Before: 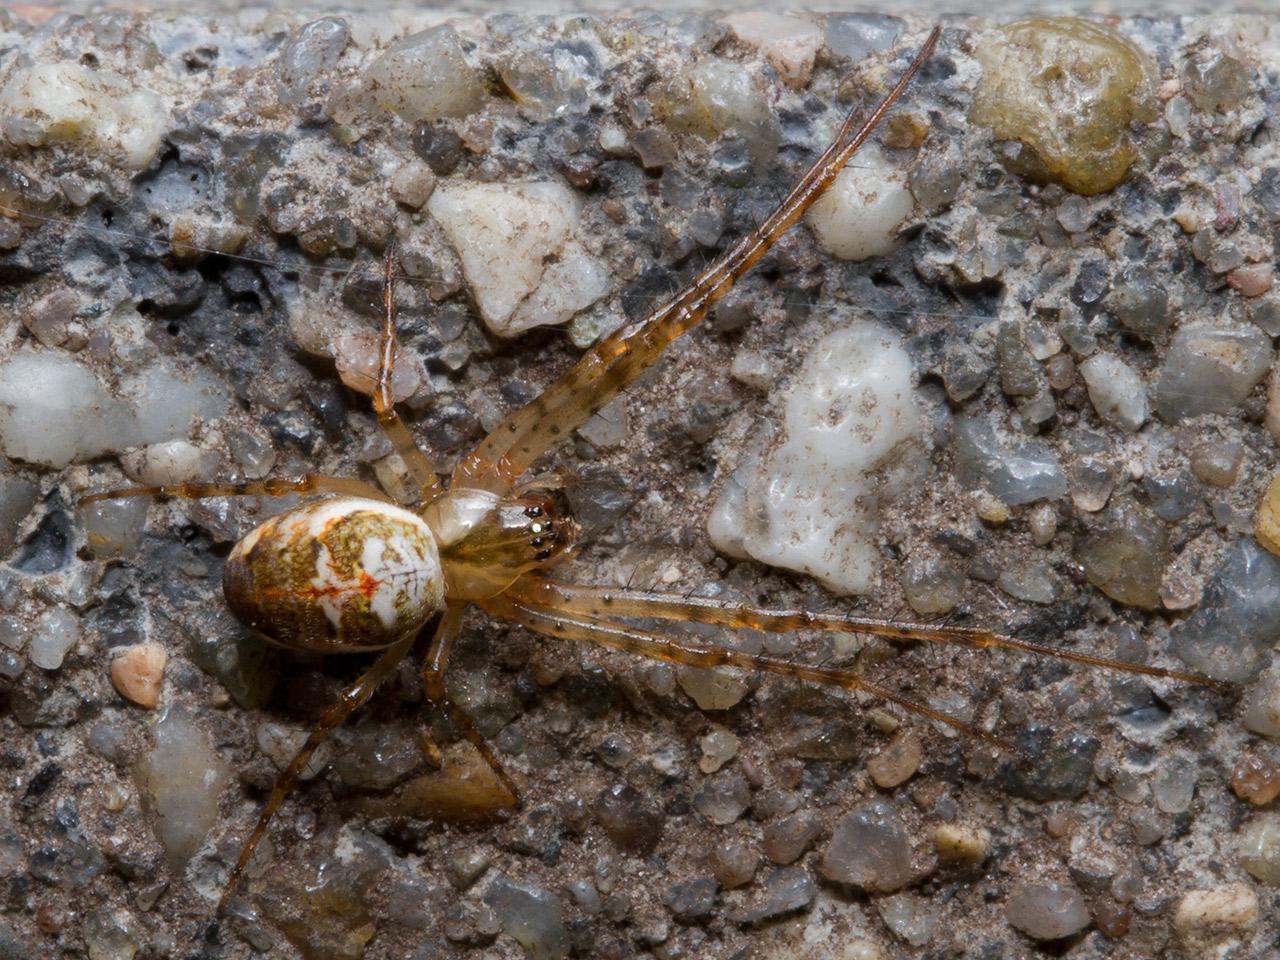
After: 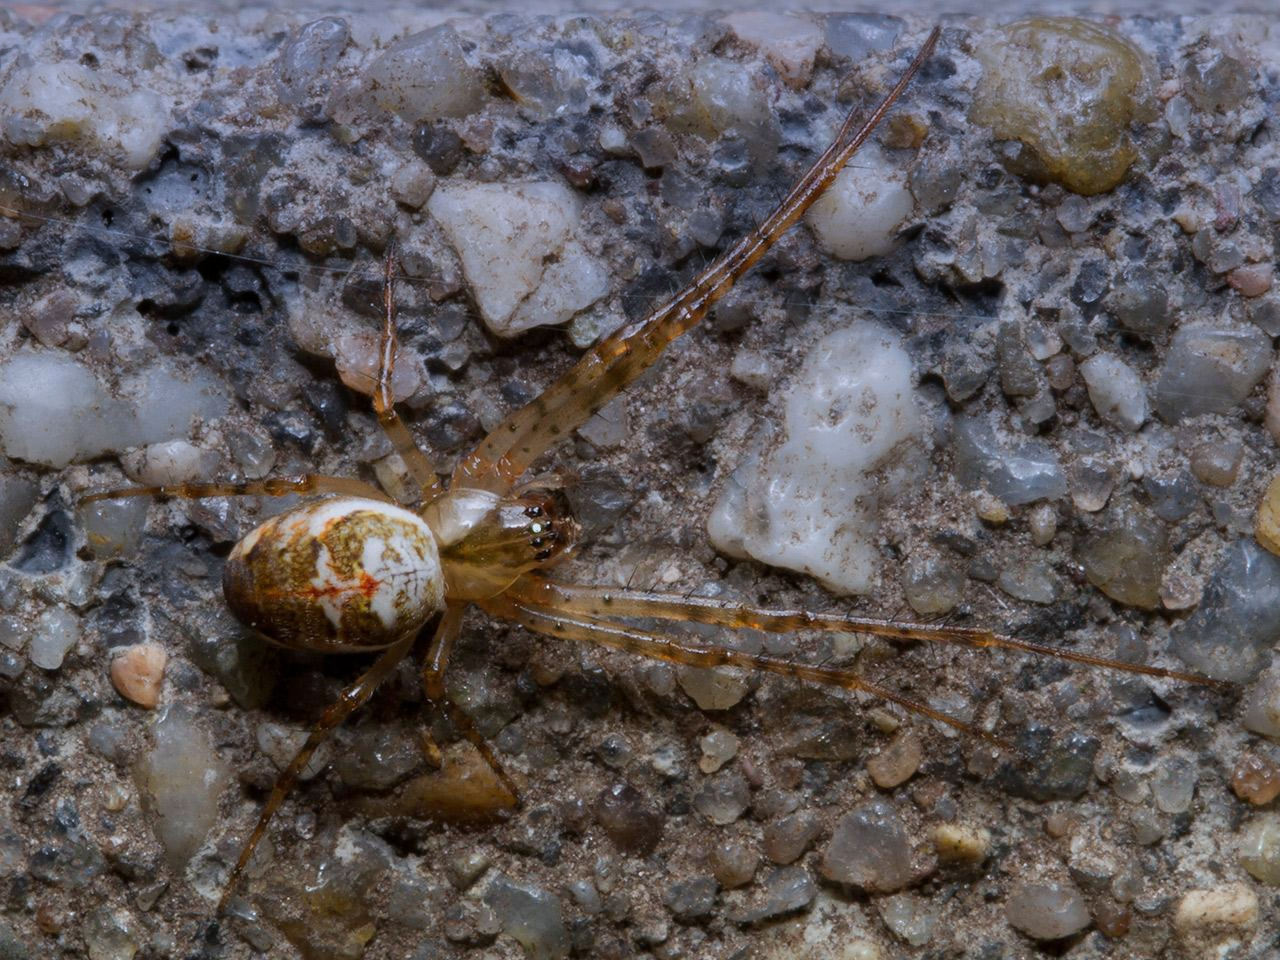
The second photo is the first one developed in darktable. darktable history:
graduated density: hue 238.83°, saturation 50%
white balance: red 0.978, blue 0.999
